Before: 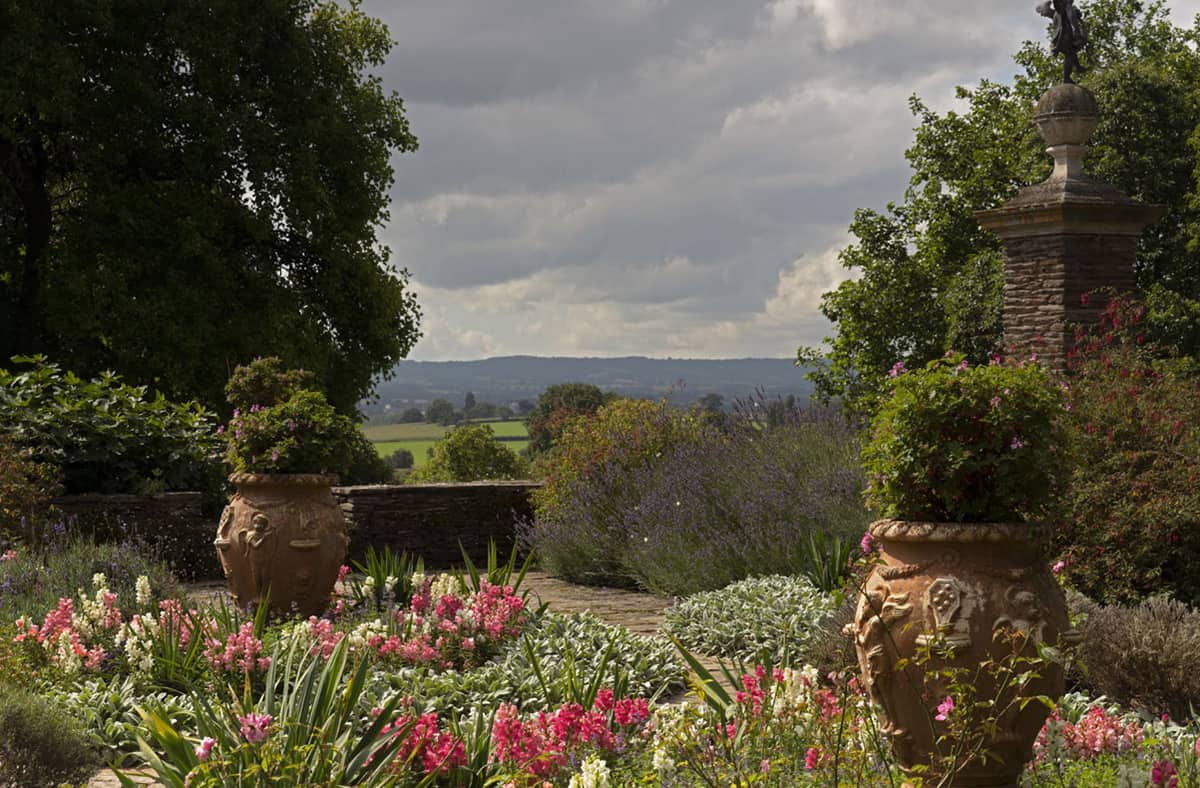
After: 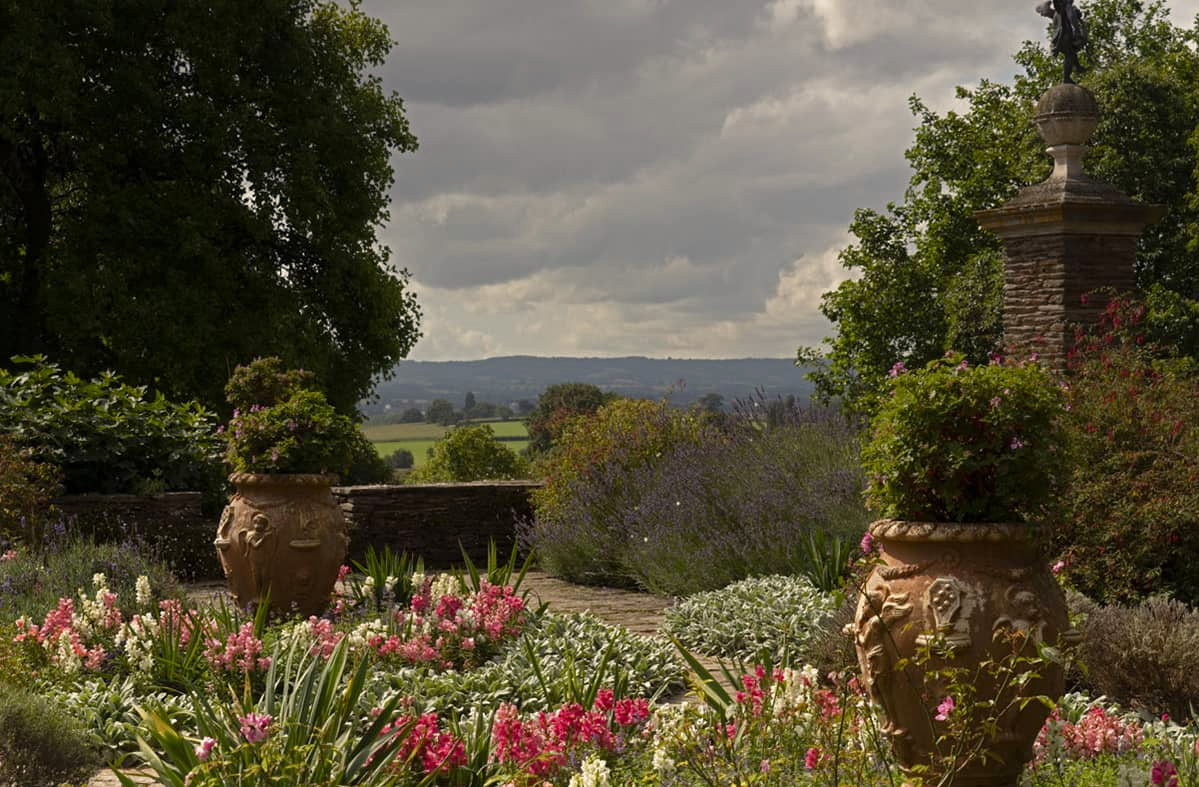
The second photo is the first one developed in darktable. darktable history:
crop: left 0.068%
base curve: curves: ch0 [(0, 0) (0.303, 0.277) (1, 1)]
color balance rgb: highlights gain › chroma 3.062%, highlights gain › hue 76.23°, perceptual saturation grading › global saturation 0.883%, perceptual saturation grading › highlights -19.855%, perceptual saturation grading › shadows 20.615%
